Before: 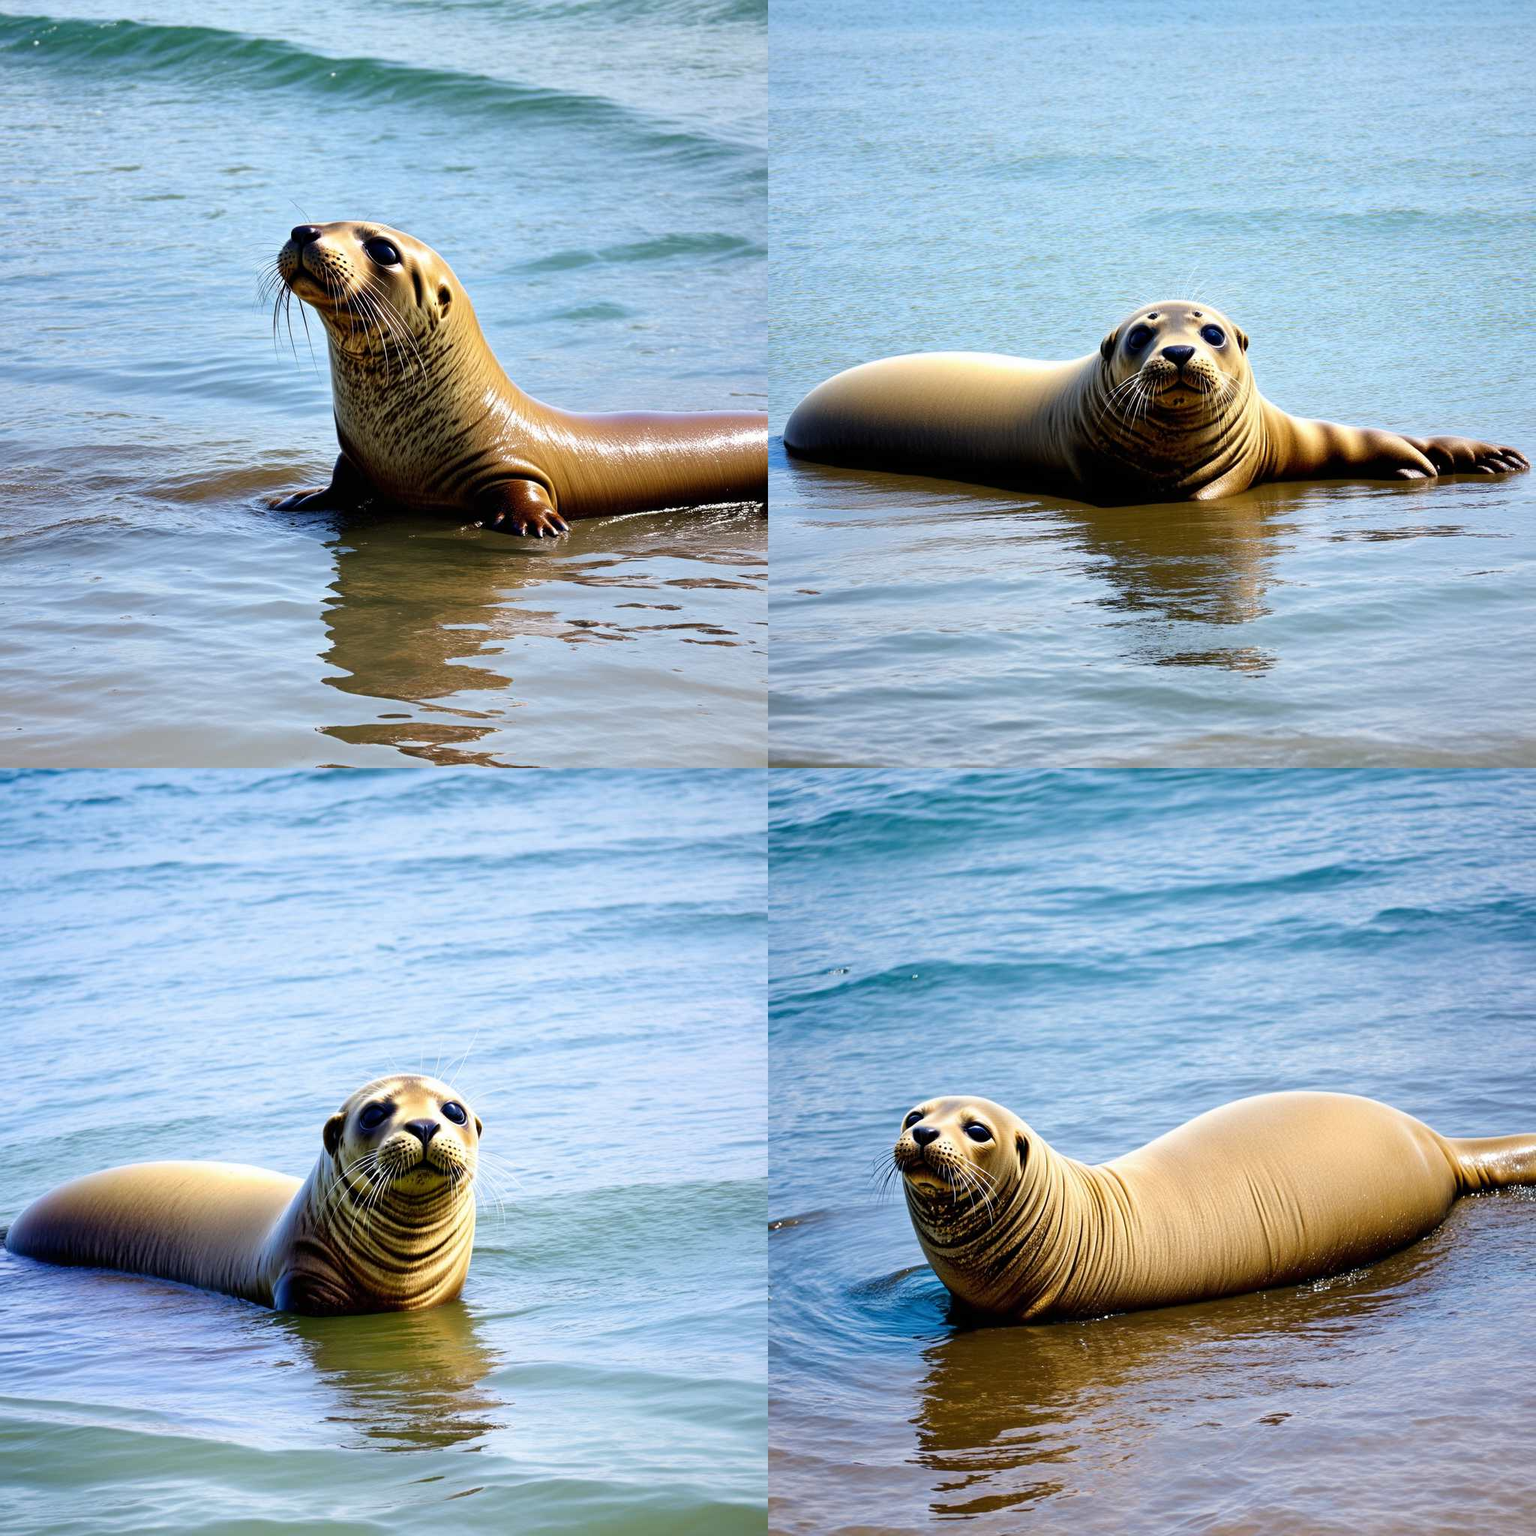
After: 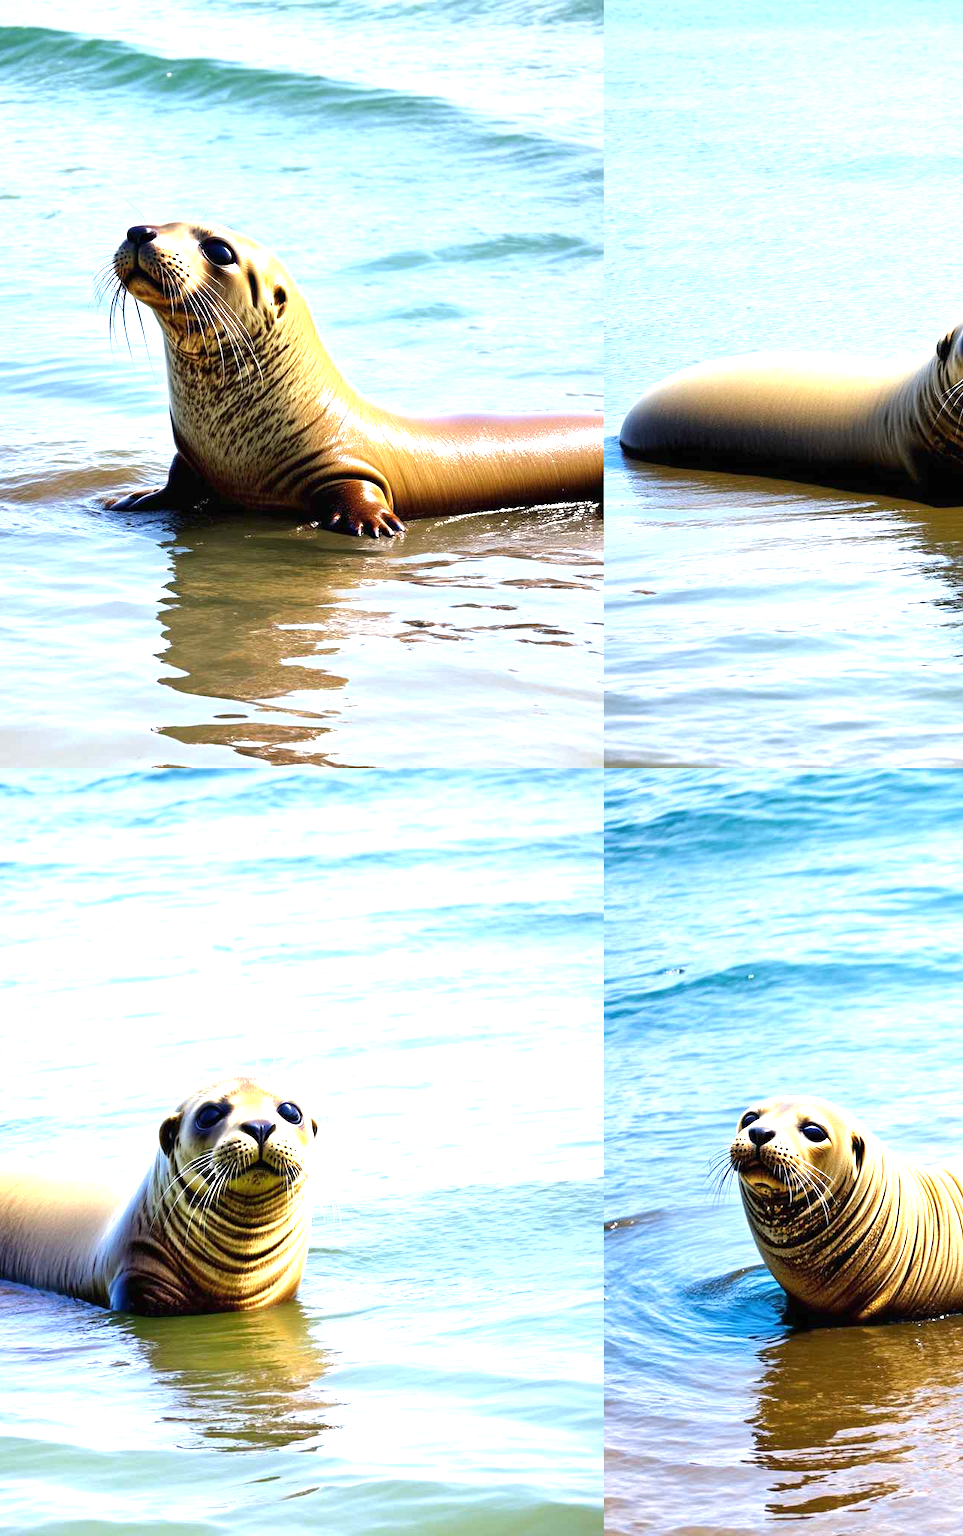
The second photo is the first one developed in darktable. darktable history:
exposure: black level correction 0, exposure 1.102 EV, compensate exposure bias true, compensate highlight preservation false
crop: left 10.693%, right 26.55%
